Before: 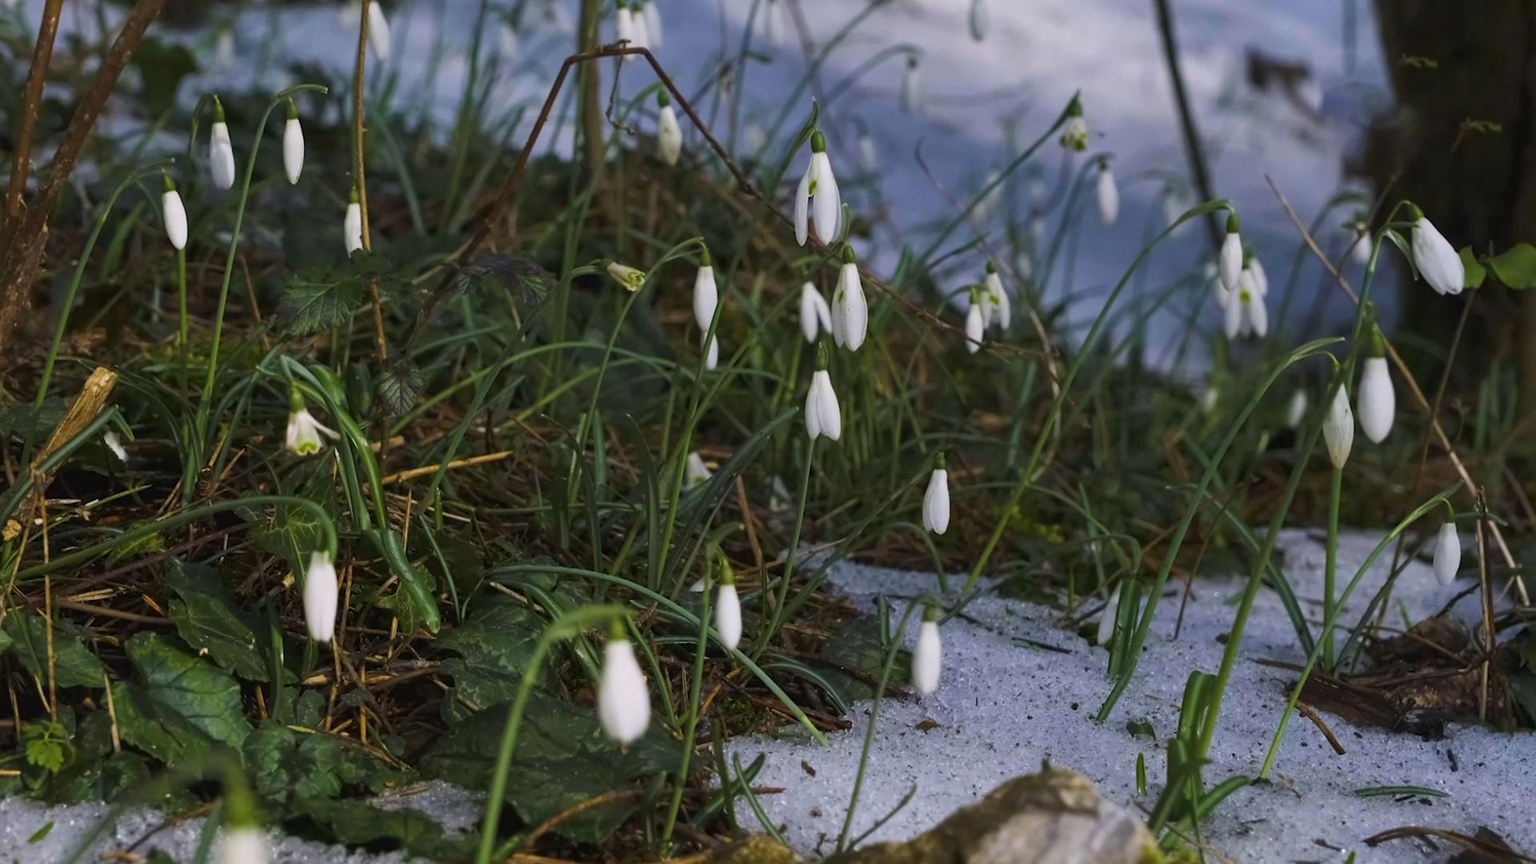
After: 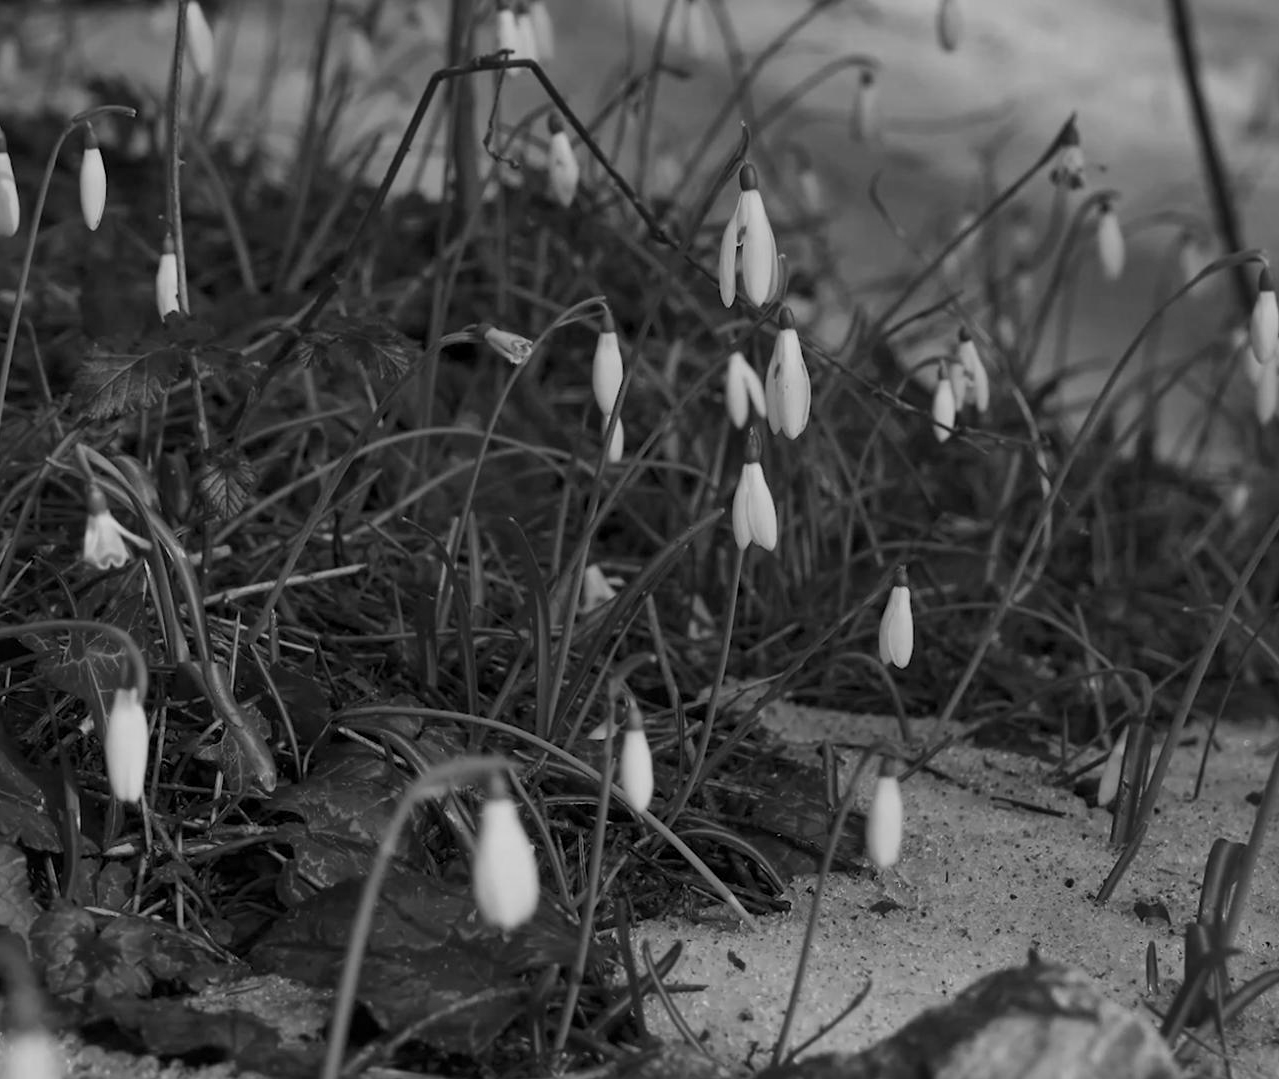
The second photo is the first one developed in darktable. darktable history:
monochrome: a 26.22, b 42.67, size 0.8
crop and rotate: left 14.292%, right 19.041%
local contrast: mode bilateral grid, contrast 20, coarseness 50, detail 130%, midtone range 0.2
